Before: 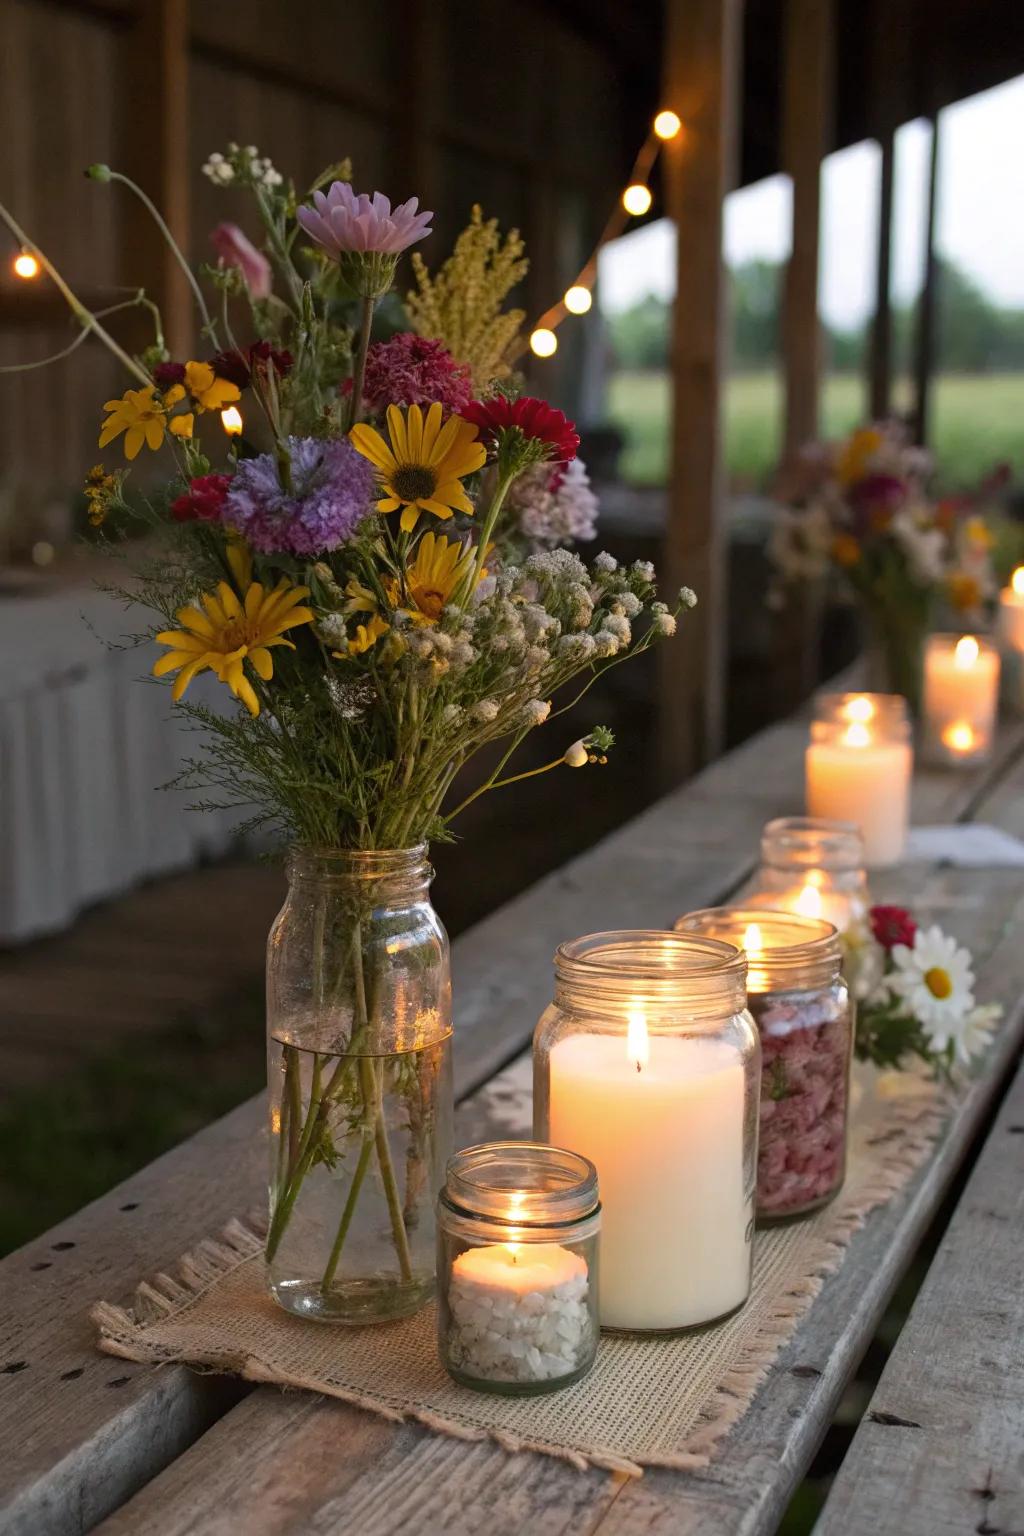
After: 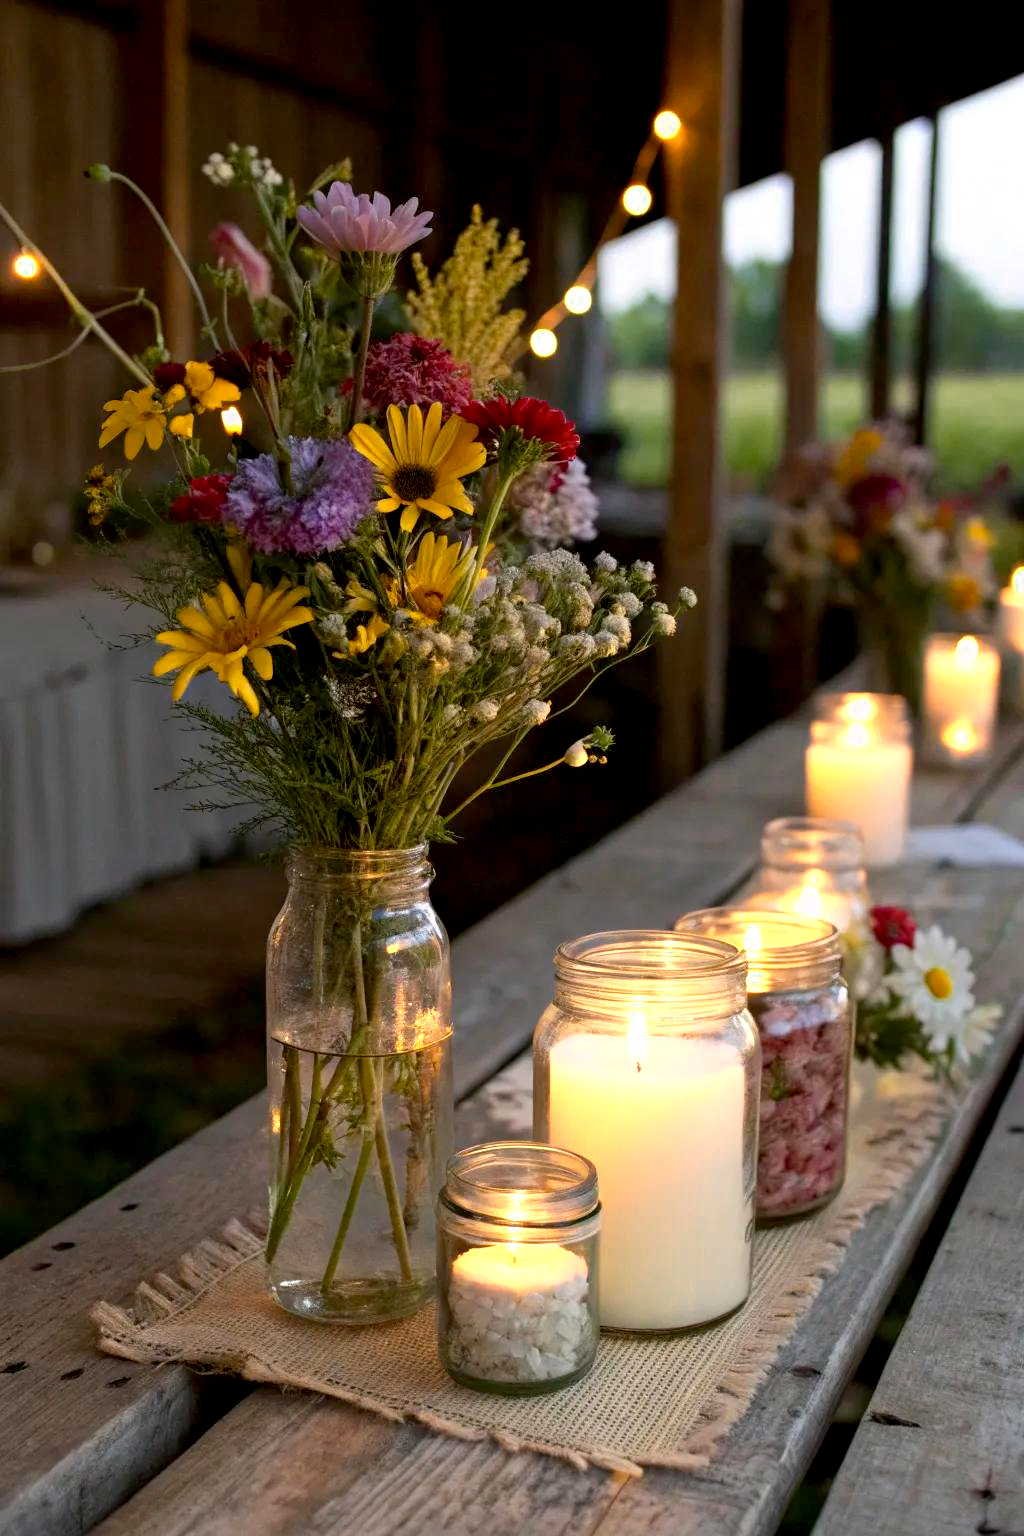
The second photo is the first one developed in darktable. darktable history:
color zones: curves: ch0 [(0.099, 0.624) (0.257, 0.596) (0.384, 0.376) (0.529, 0.492) (0.697, 0.564) (0.768, 0.532) (0.908, 0.644)]; ch1 [(0.112, 0.564) (0.254, 0.612) (0.432, 0.676) (0.592, 0.456) (0.743, 0.684) (0.888, 0.536)]; ch2 [(0.25, 0.5) (0.469, 0.36) (0.75, 0.5)]
exposure: black level correction 0.009, exposure 0.015 EV, compensate highlight preservation false
